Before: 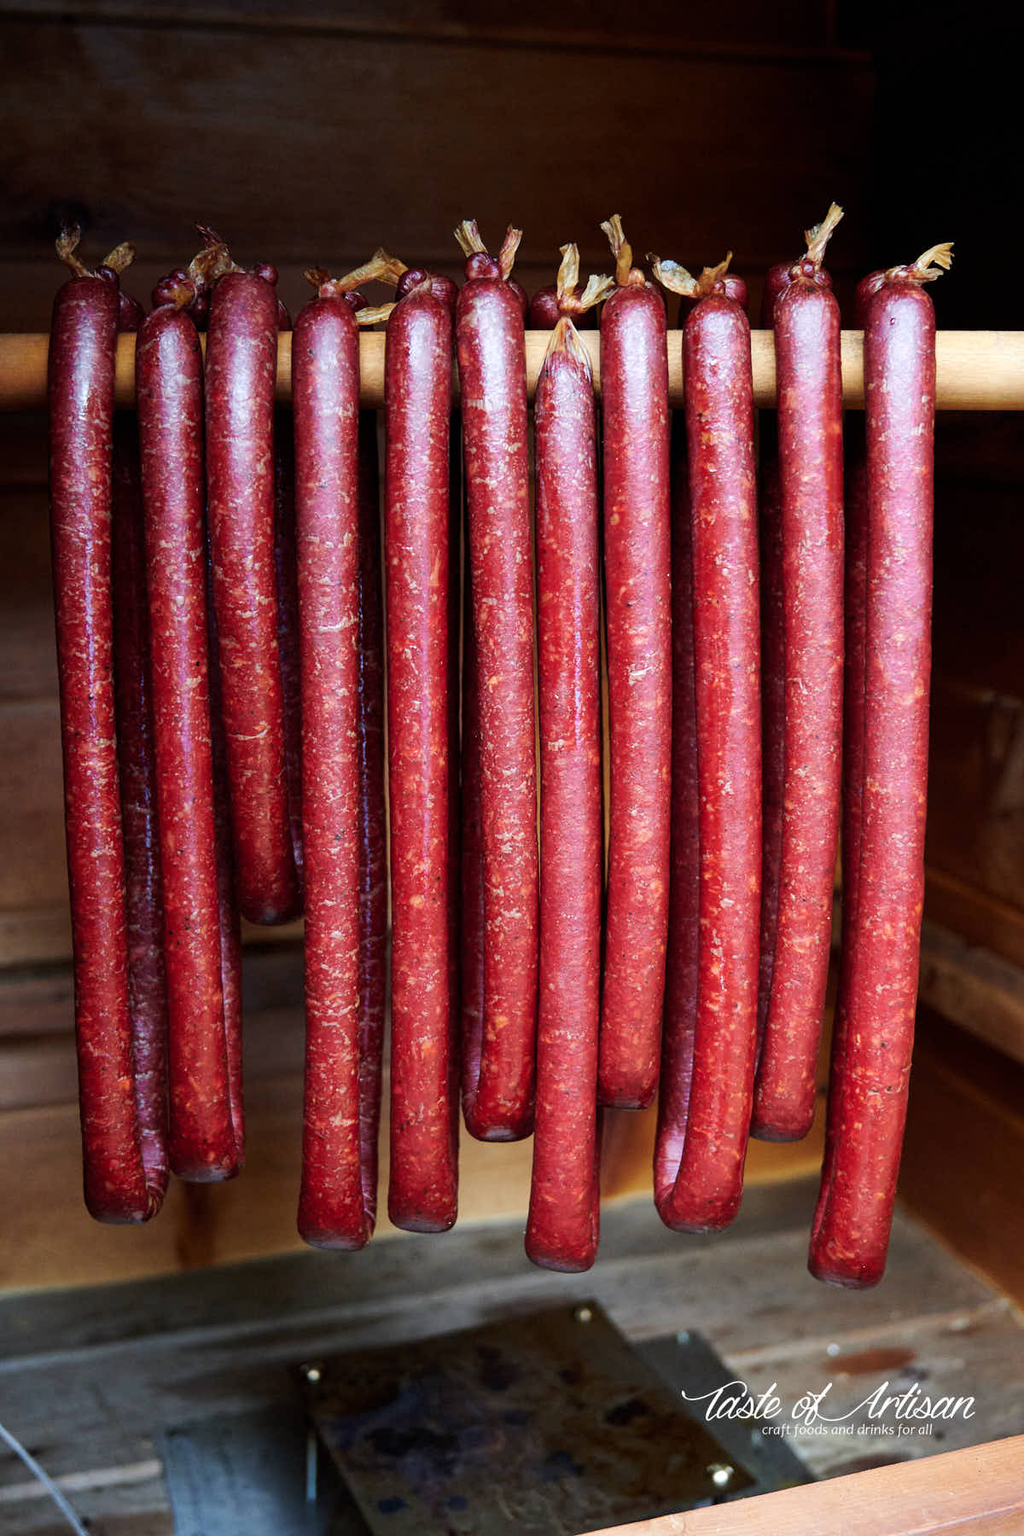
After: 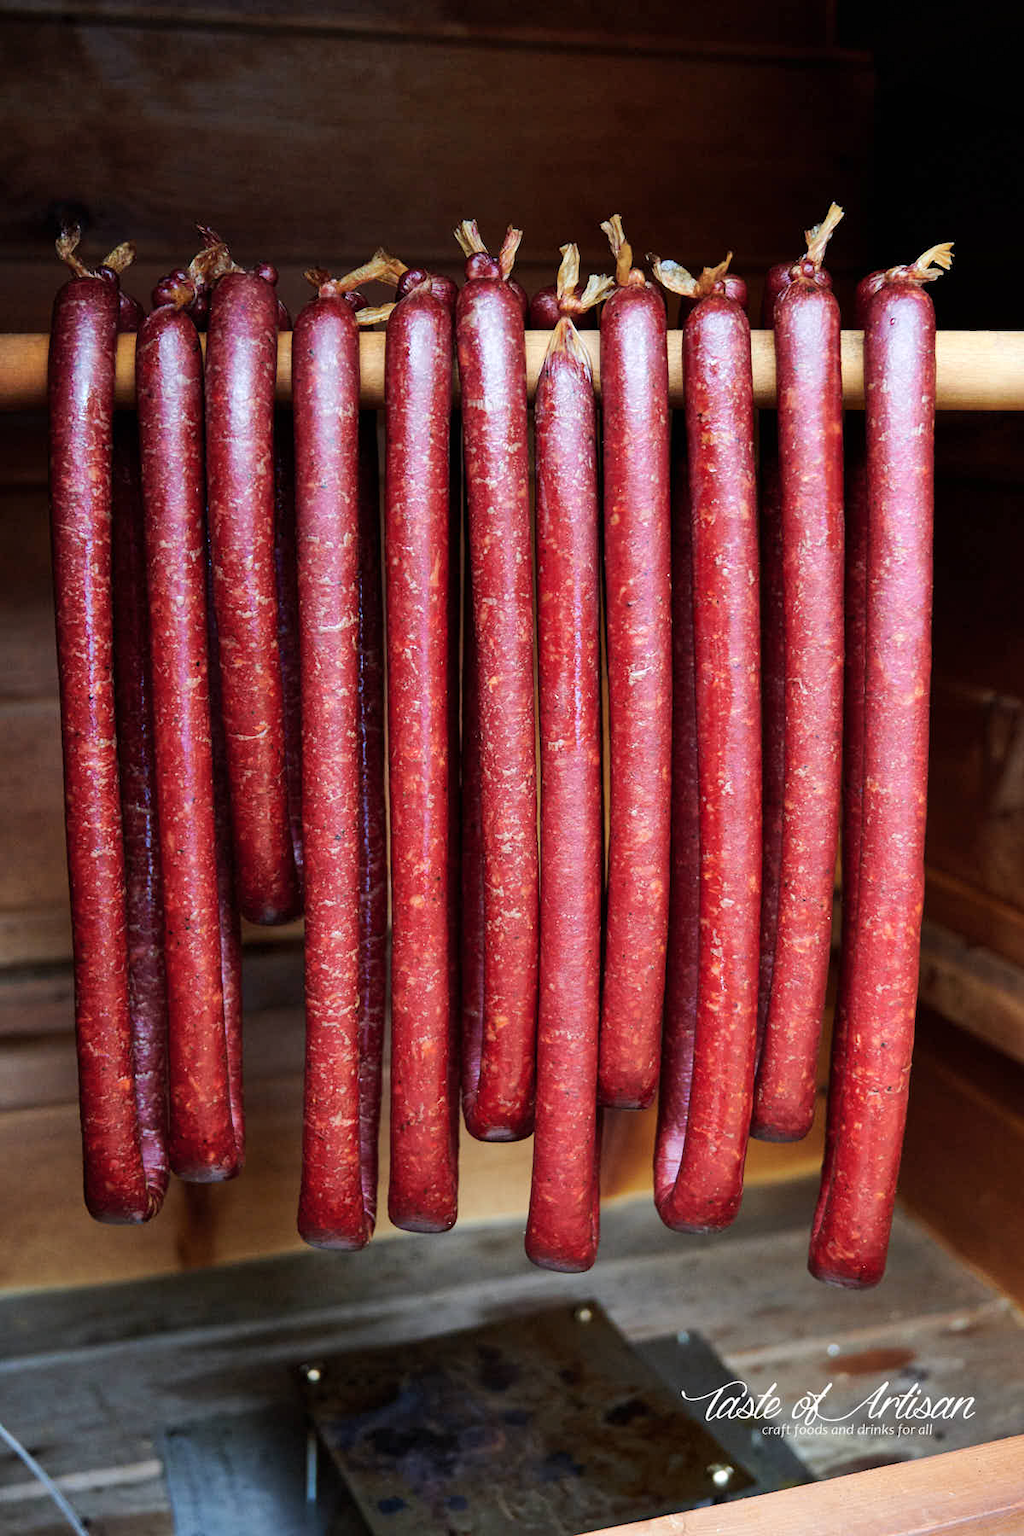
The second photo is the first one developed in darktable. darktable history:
shadows and highlights: shadows 36.75, highlights -27.98, highlights color adjustment 49.5%, soften with gaussian
